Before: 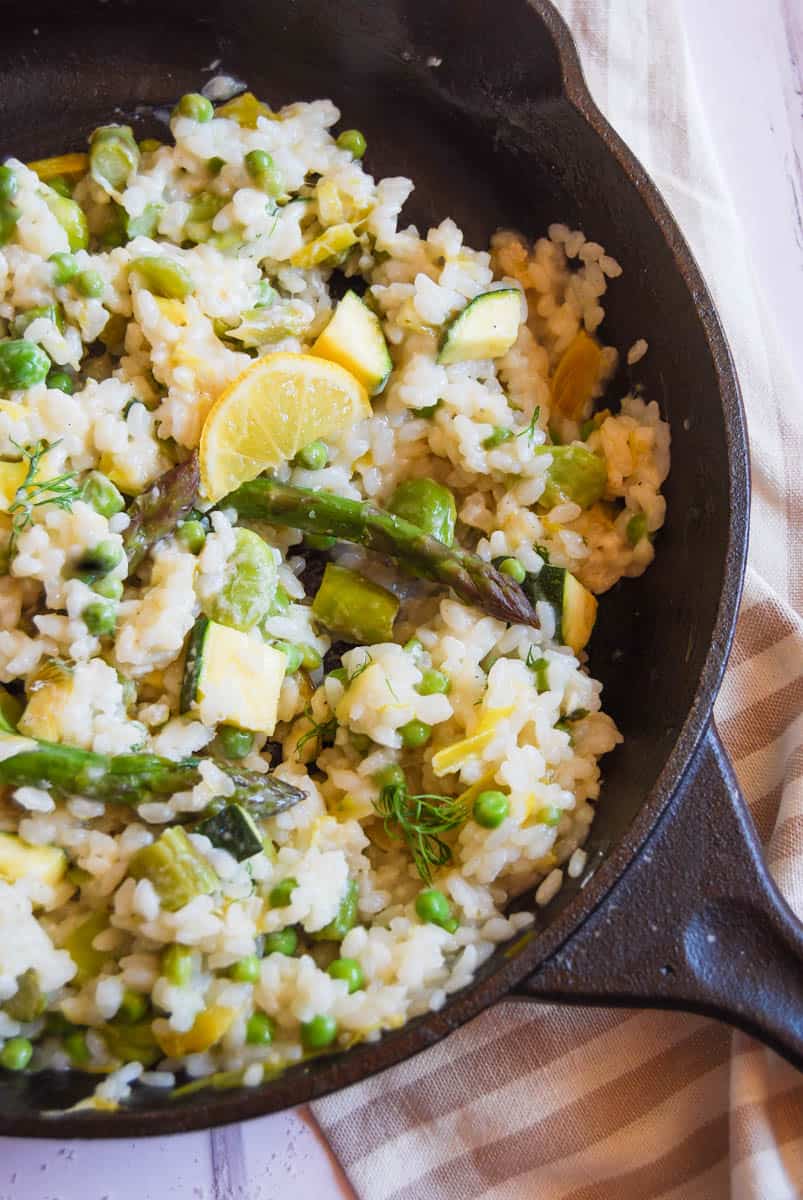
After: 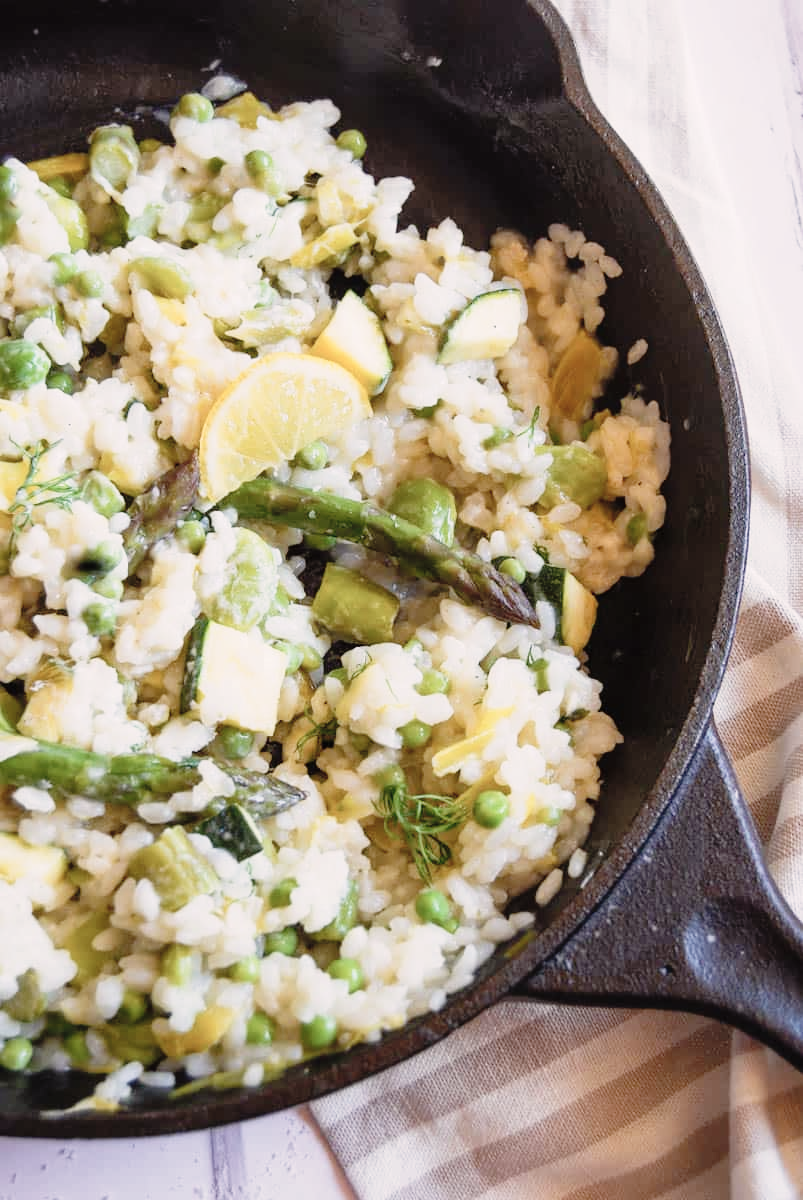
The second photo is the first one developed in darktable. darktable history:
color calibration: gray › normalize channels true, illuminant Planckian (black body), adaptation linear Bradford (ICC v4), x 0.364, y 0.367, temperature 4407.56 K, gamut compression 0.007
color correction: highlights a* 5.58, highlights b* 5.2, saturation 0.68
tone curve: curves: ch0 [(0, 0.008) (0.107, 0.091) (0.278, 0.351) (0.457, 0.562) (0.628, 0.738) (0.839, 0.909) (0.998, 0.978)]; ch1 [(0, 0) (0.437, 0.408) (0.474, 0.479) (0.502, 0.5) (0.527, 0.519) (0.561, 0.575) (0.608, 0.665) (0.669, 0.748) (0.859, 0.899) (1, 1)]; ch2 [(0, 0) (0.33, 0.301) (0.421, 0.443) (0.473, 0.498) (0.502, 0.504) (0.522, 0.527) (0.549, 0.583) (0.644, 0.703) (1, 1)], preserve colors none
